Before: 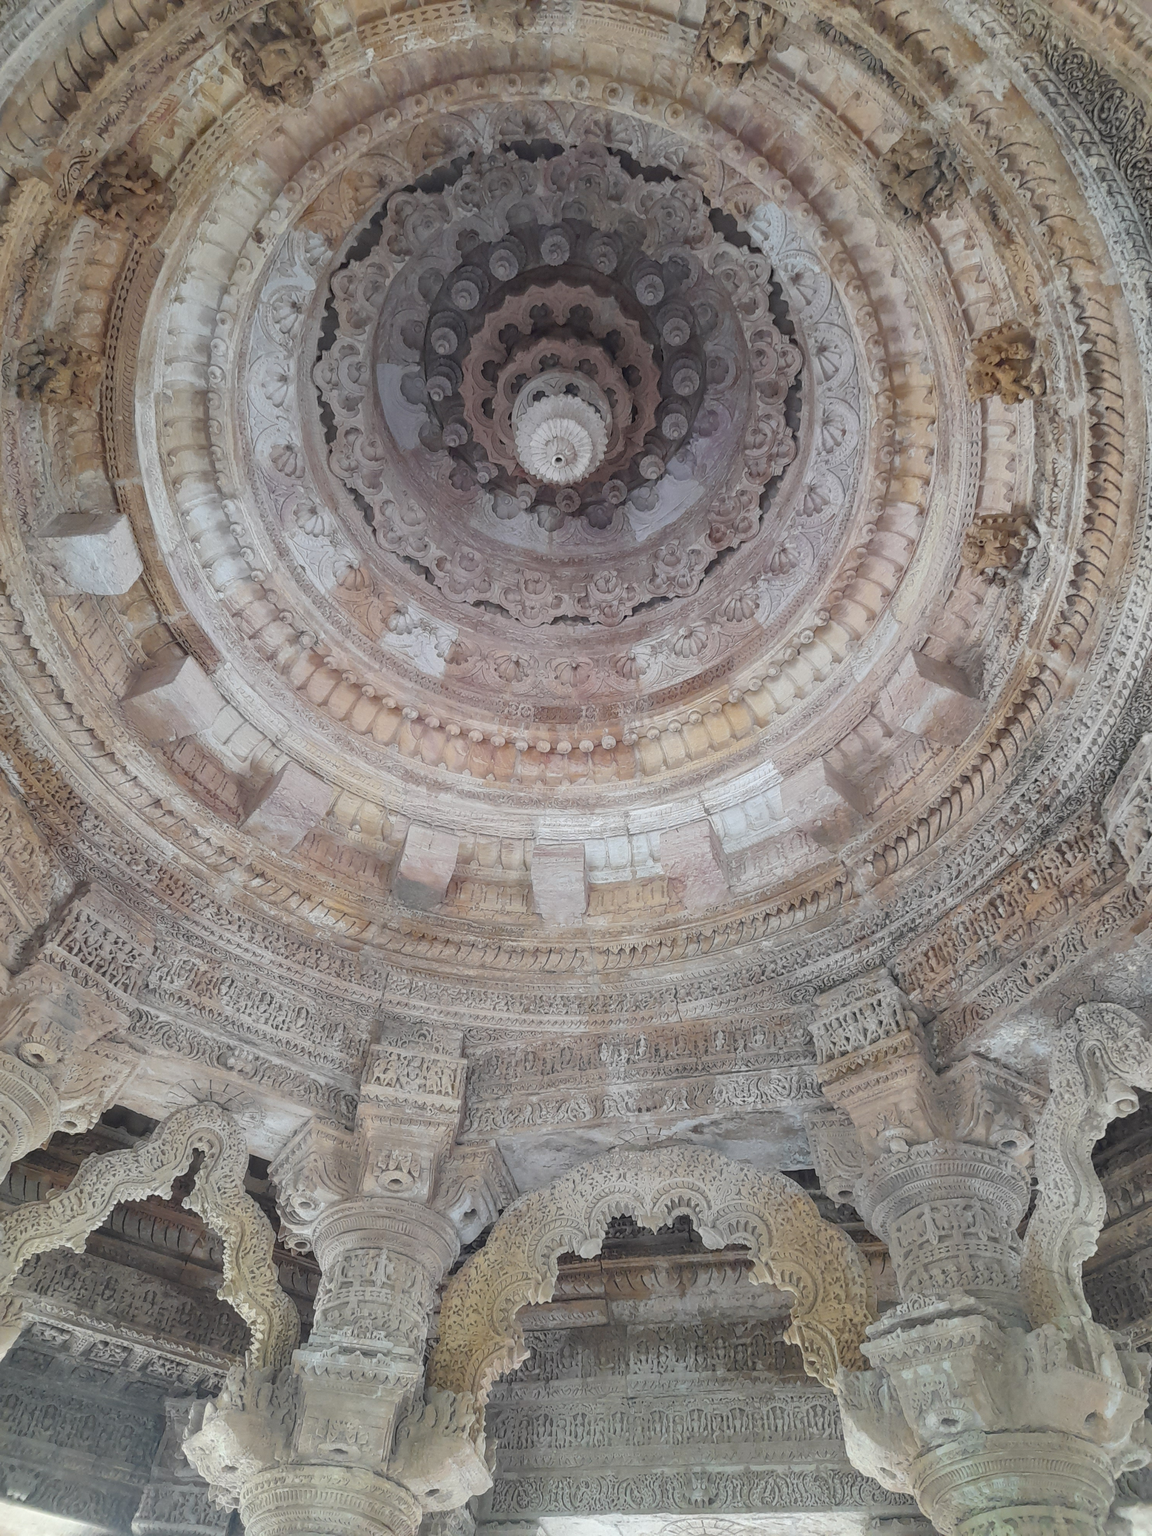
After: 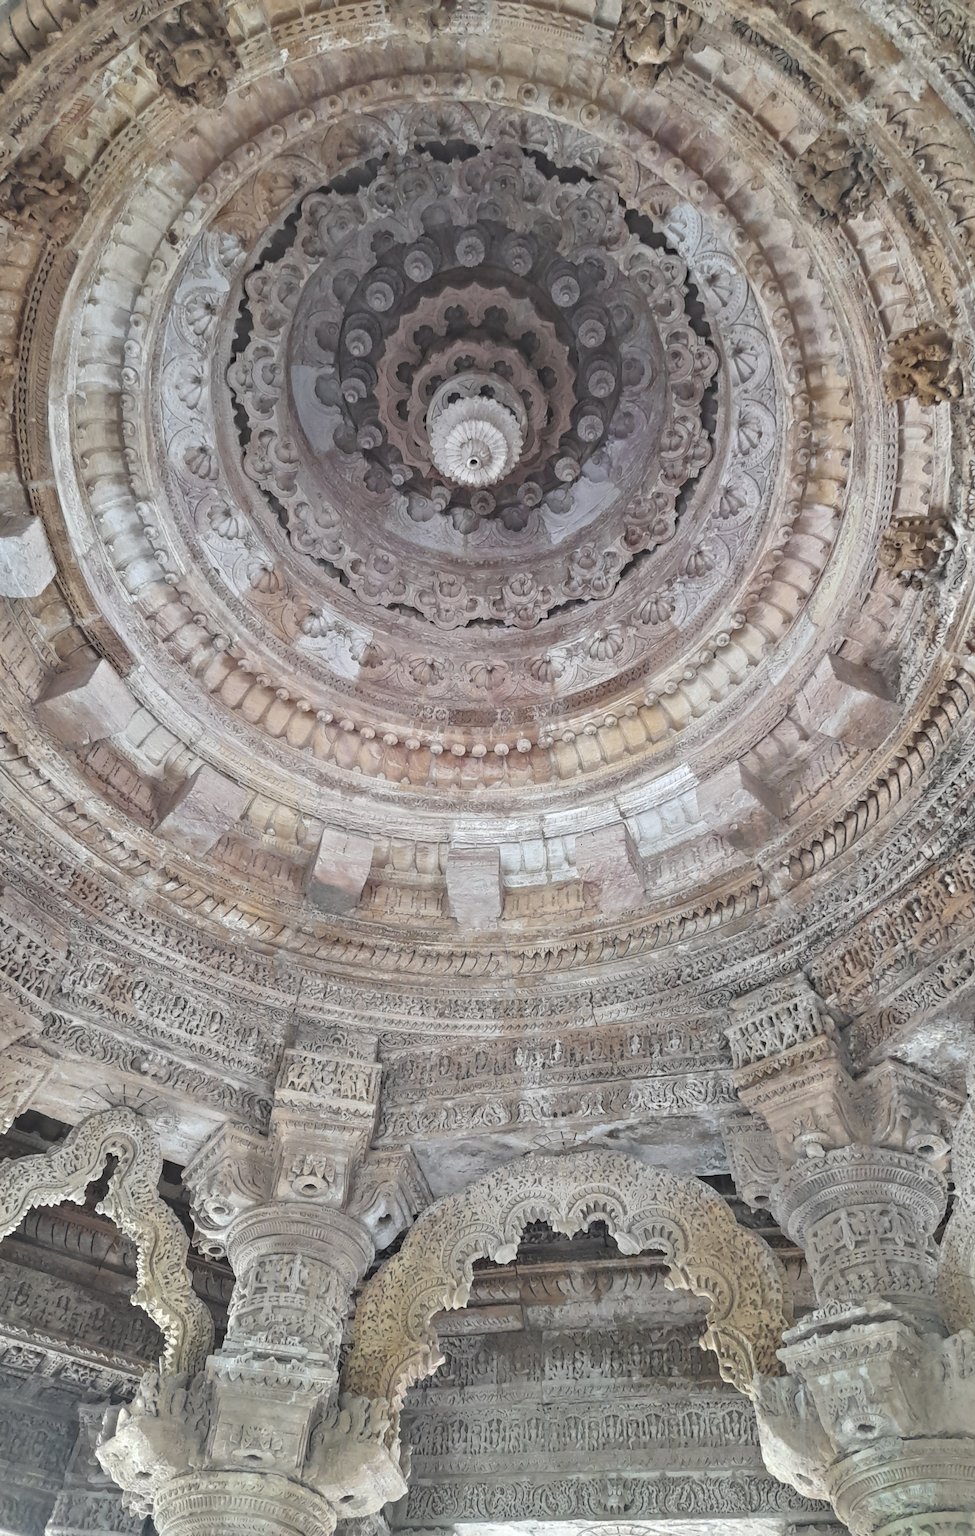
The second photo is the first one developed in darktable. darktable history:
contrast equalizer: y [[0.511, 0.558, 0.631, 0.632, 0.559, 0.512], [0.5 ×6], [0.5 ×6], [0 ×6], [0 ×6]]
crop: left 7.598%, right 7.873%
exposure: black level correction -0.03, compensate highlight preservation false
